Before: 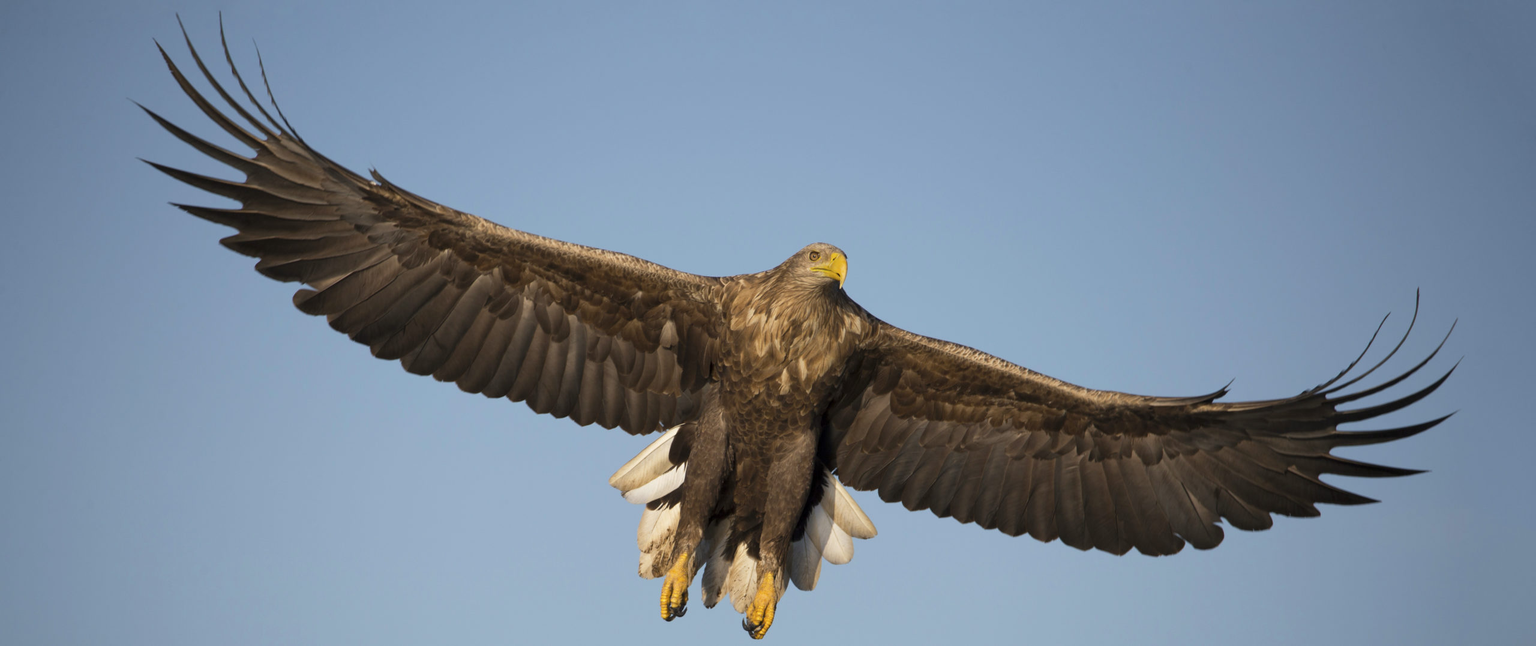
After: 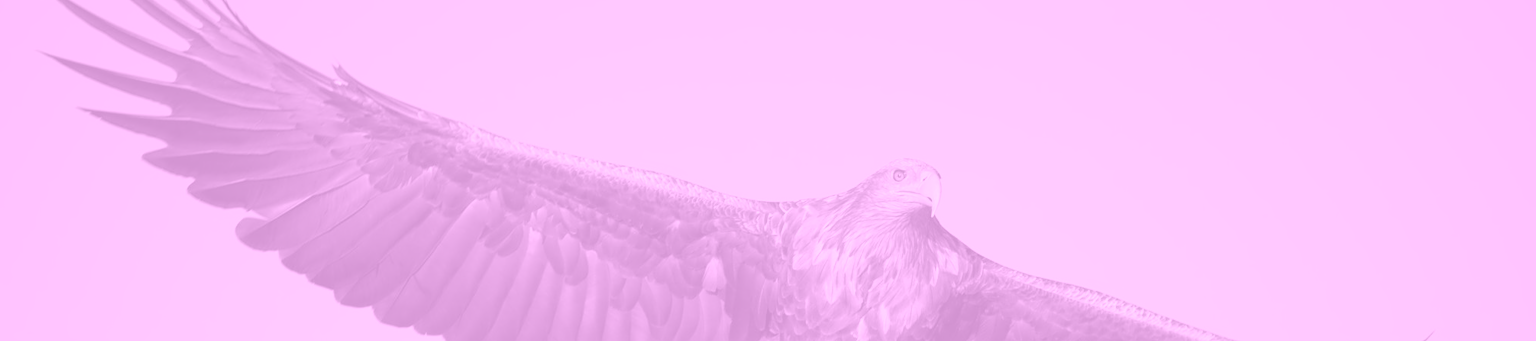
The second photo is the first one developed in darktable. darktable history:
colorize: hue 331.2°, saturation 75%, source mix 30.28%, lightness 70.52%, version 1
color balance rgb: linear chroma grading › global chroma 15%, perceptual saturation grading › global saturation 30%
crop: left 7.036%, top 18.398%, right 14.379%, bottom 40.043%
contrast equalizer: y [[0.5 ×4, 0.524, 0.59], [0.5 ×6], [0.5 ×6], [0, 0, 0, 0.01, 0.045, 0.012], [0, 0, 0, 0.044, 0.195, 0.131]]
